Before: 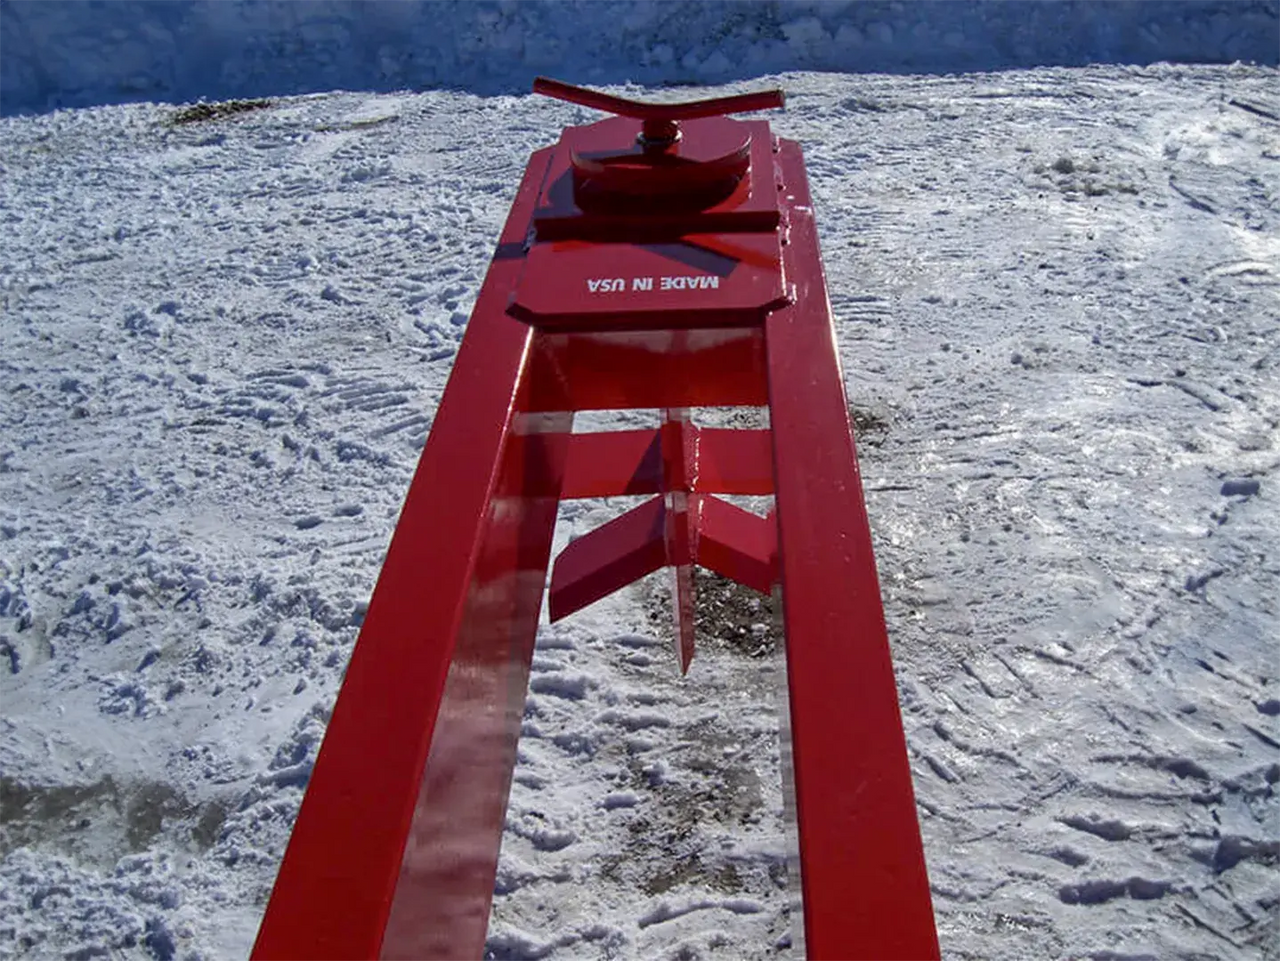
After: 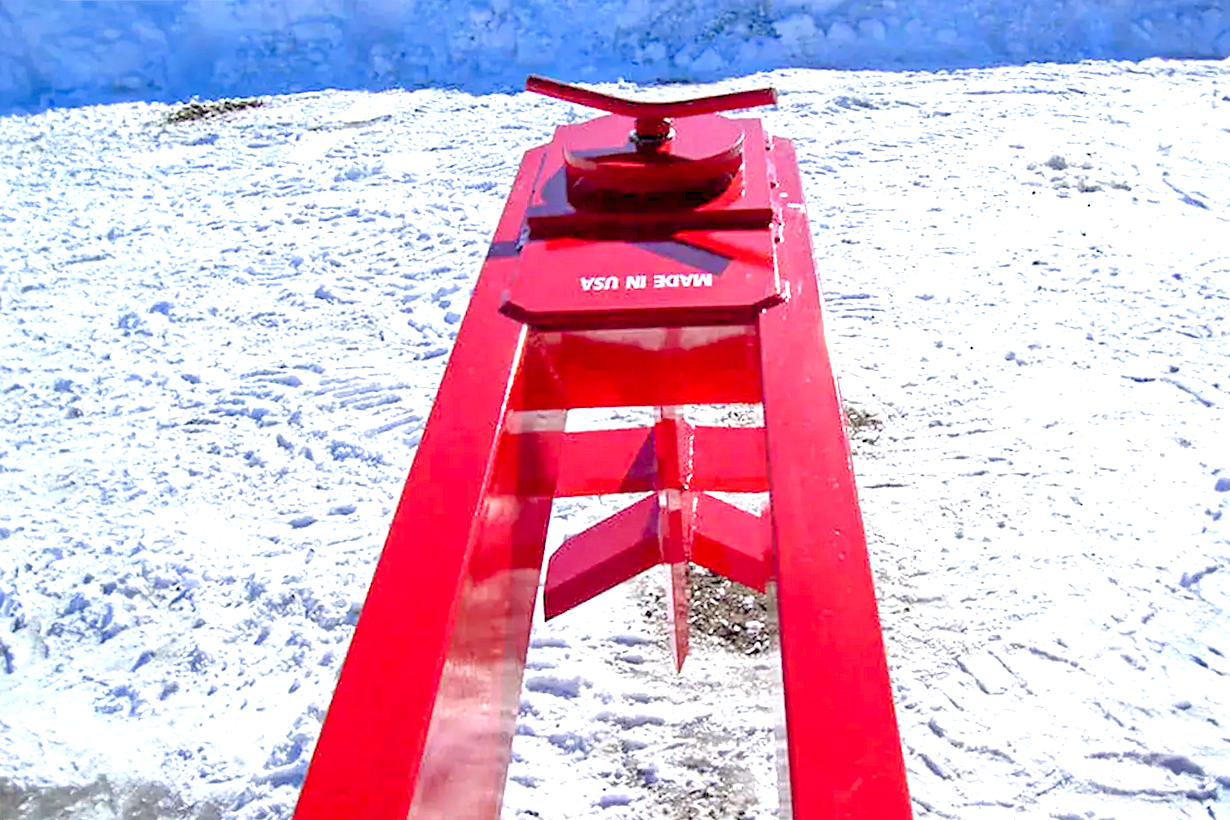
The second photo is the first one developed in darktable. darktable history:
exposure: black level correction 0, exposure 1 EV, compensate highlight preservation false
levels: levels [0.036, 0.364, 0.827]
crop and rotate: angle 0.2°, left 0.275%, right 3.127%, bottom 14.18%
sharpen: amount 0.2
